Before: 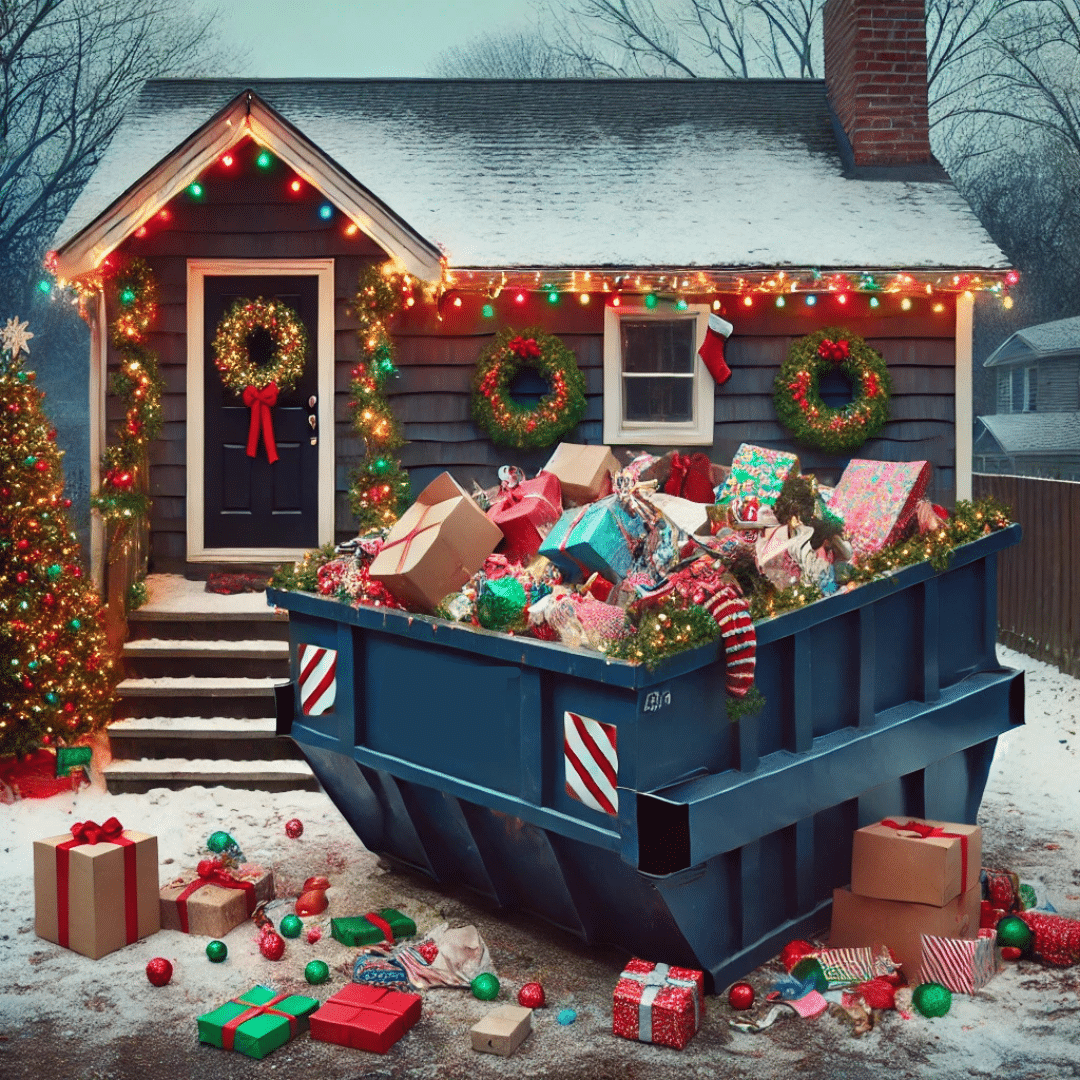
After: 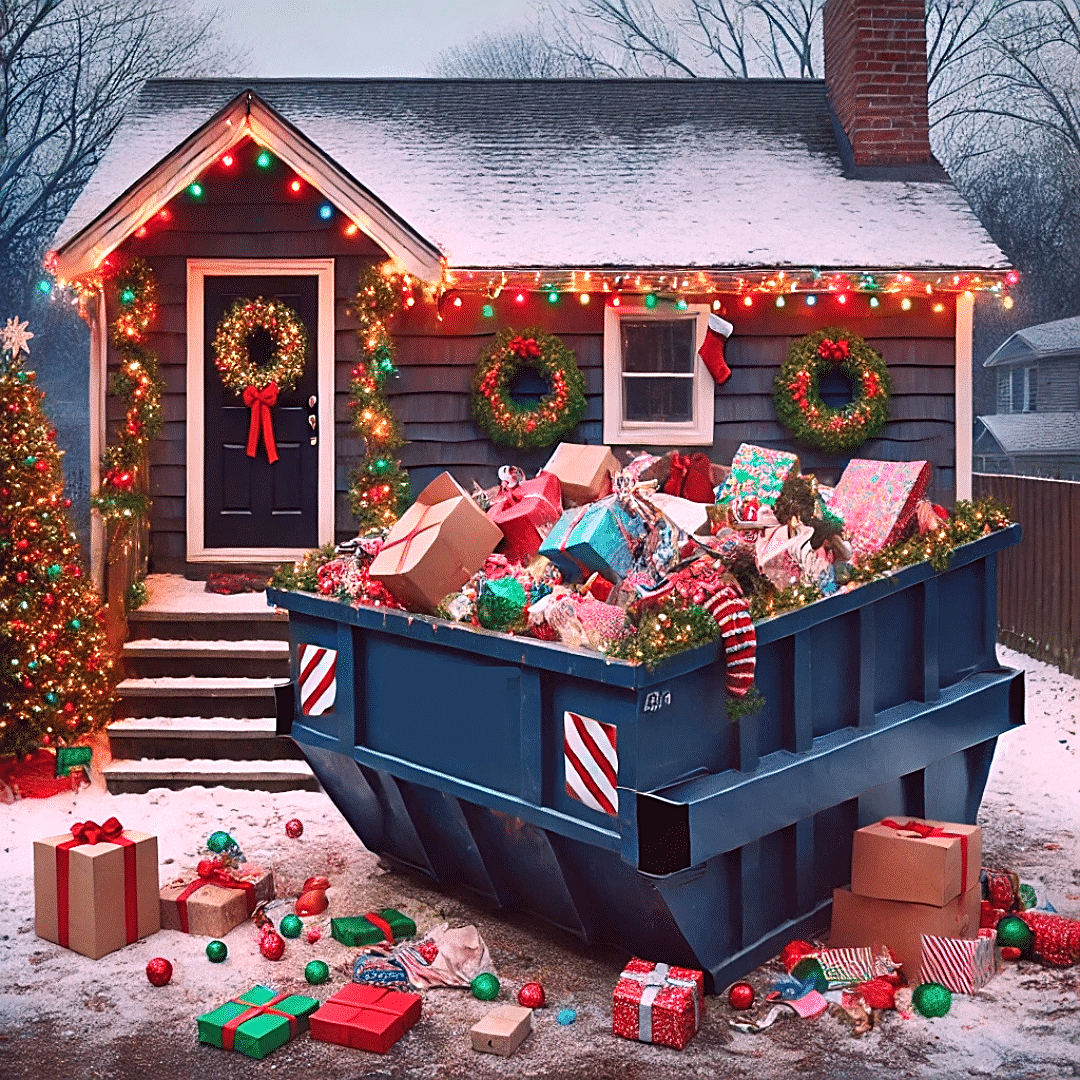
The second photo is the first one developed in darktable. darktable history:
sharpen: amount 0.6
white balance: red 1.188, blue 1.11
